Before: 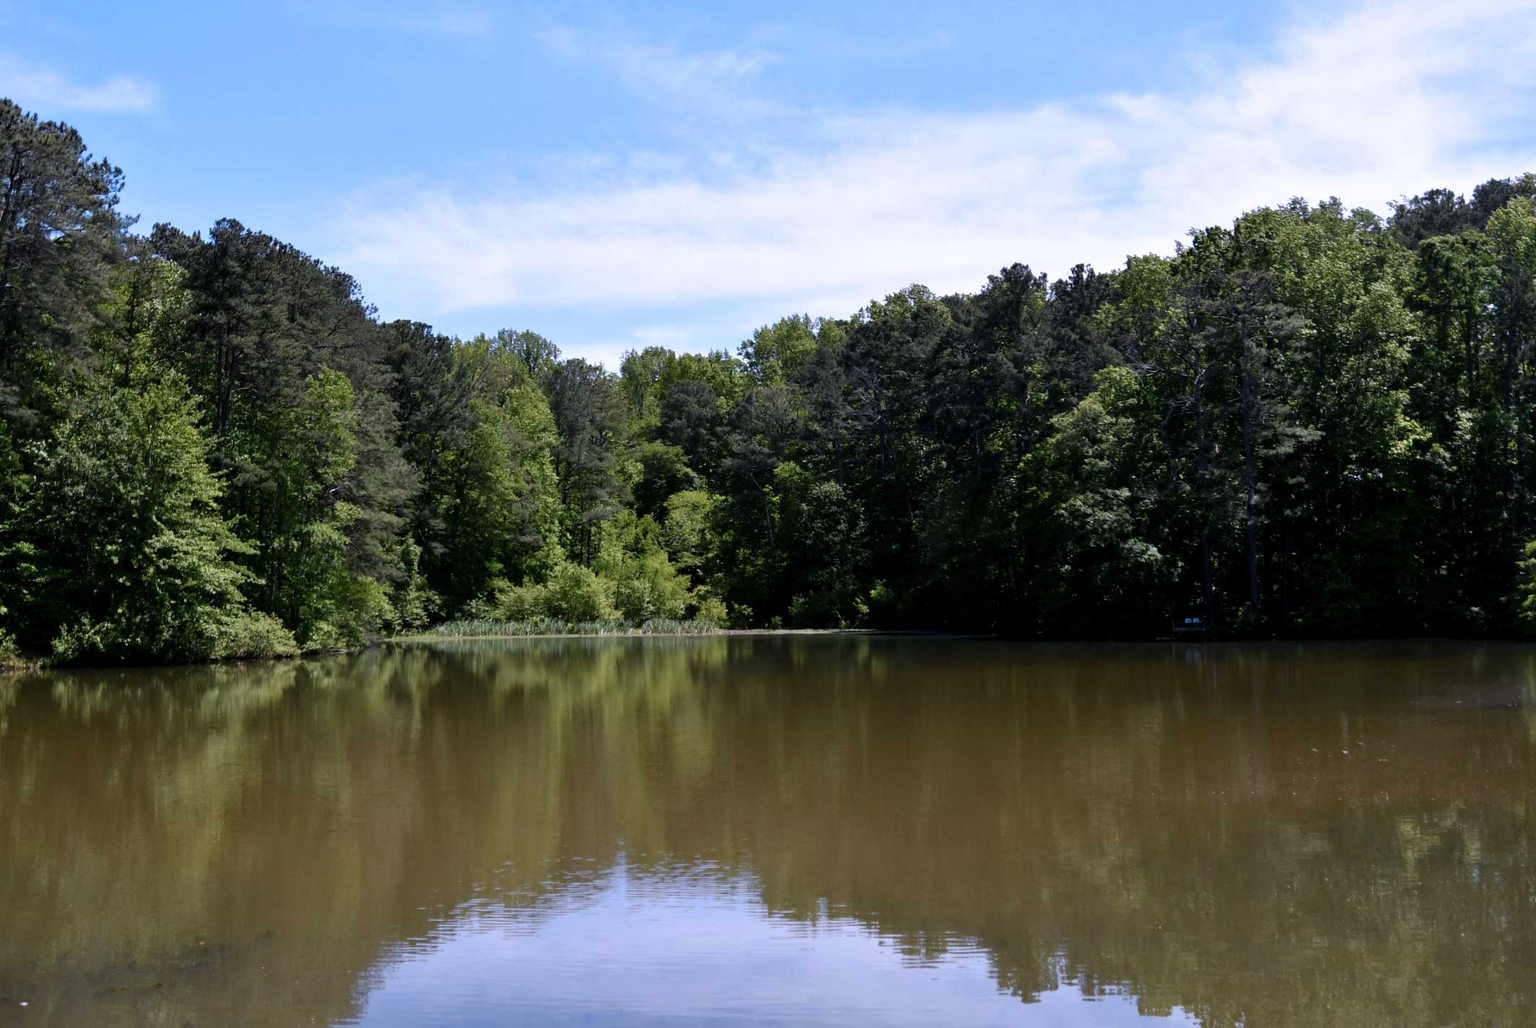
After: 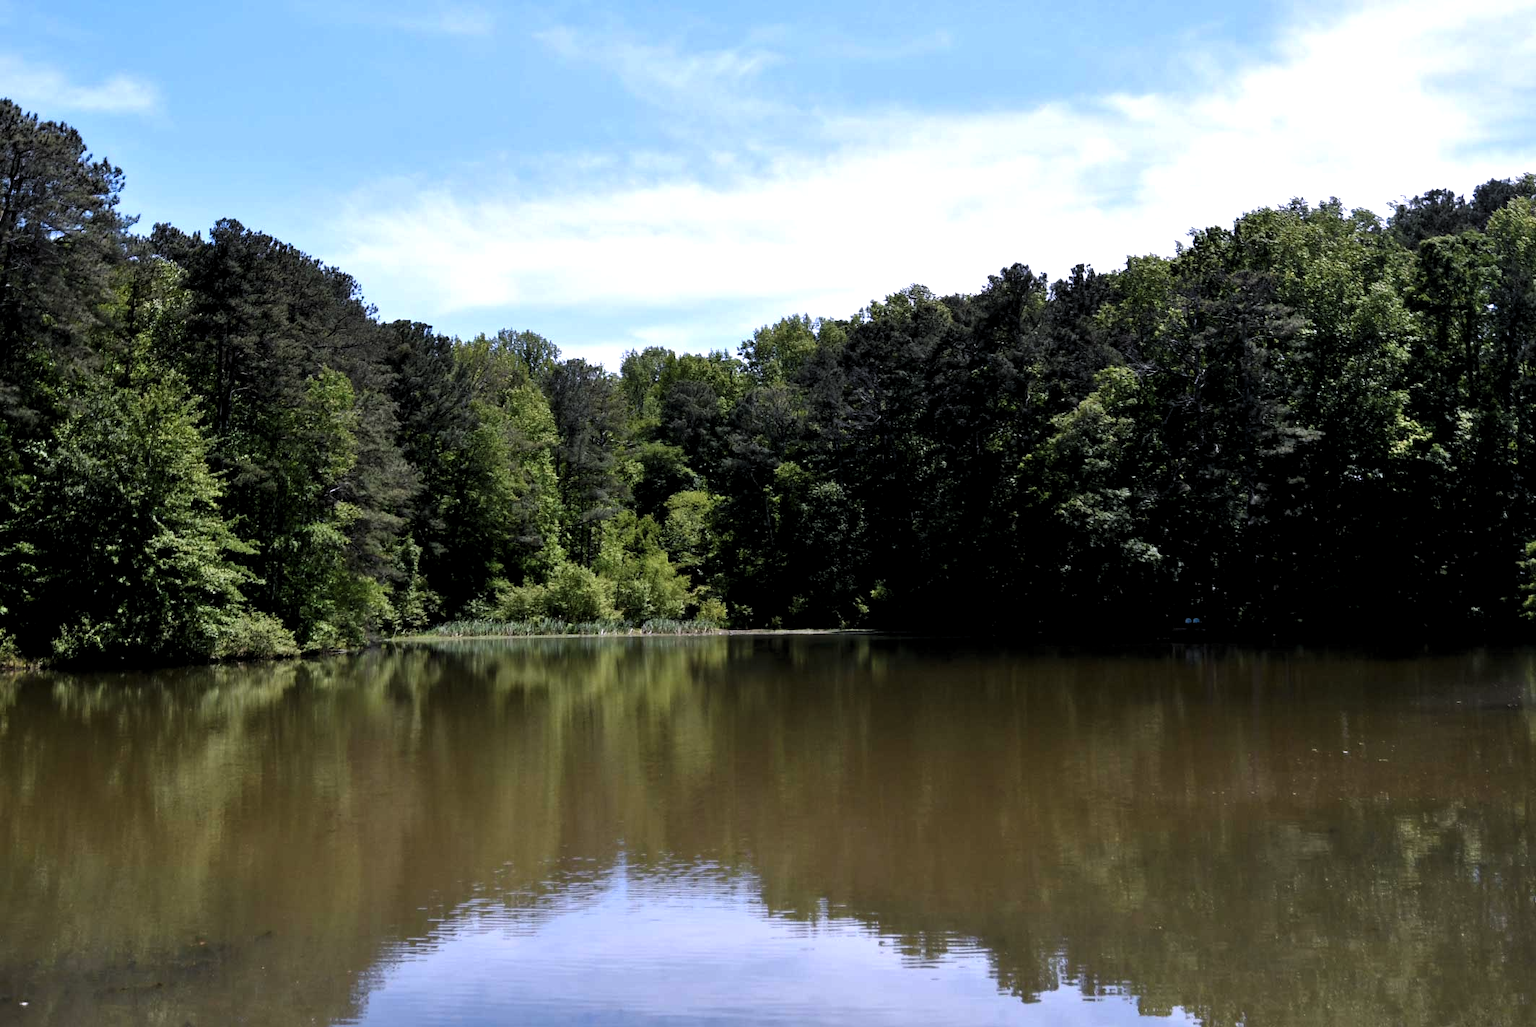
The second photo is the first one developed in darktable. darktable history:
tone equalizer: on, module defaults
levels: levels [0.052, 0.496, 0.908]
